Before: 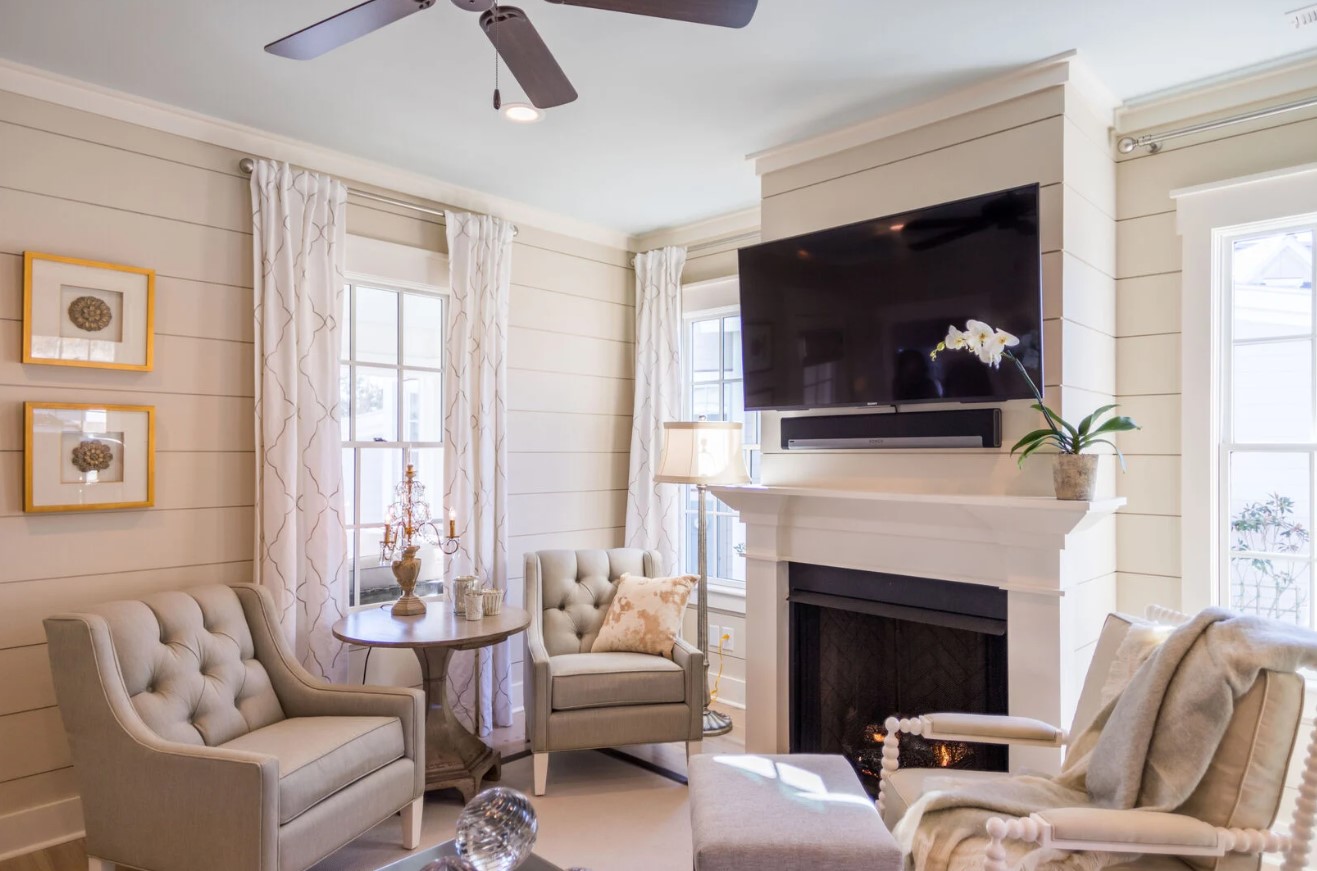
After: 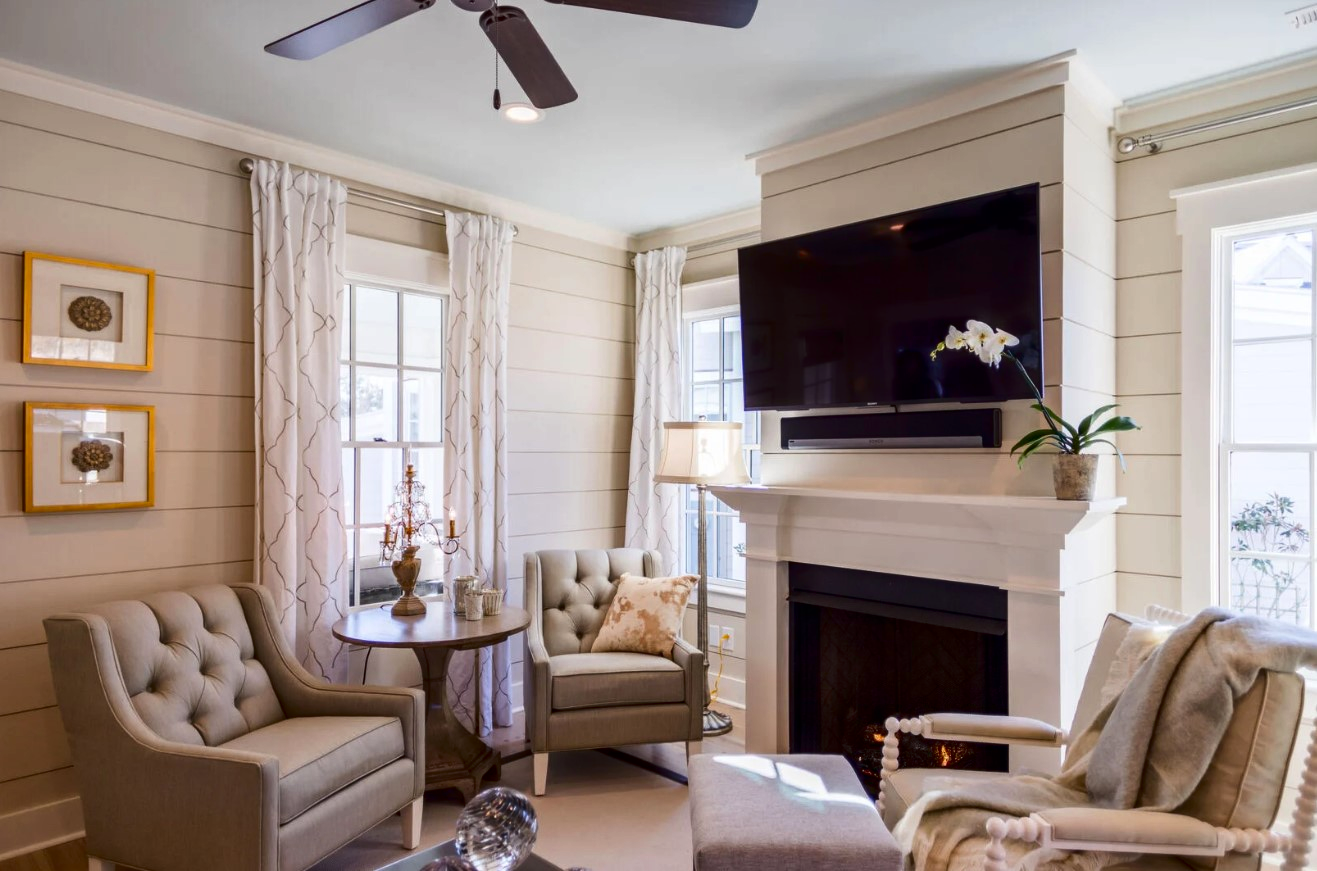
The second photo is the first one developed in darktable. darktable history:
contrast brightness saturation: contrast 0.134, brightness -0.231, saturation 0.136
